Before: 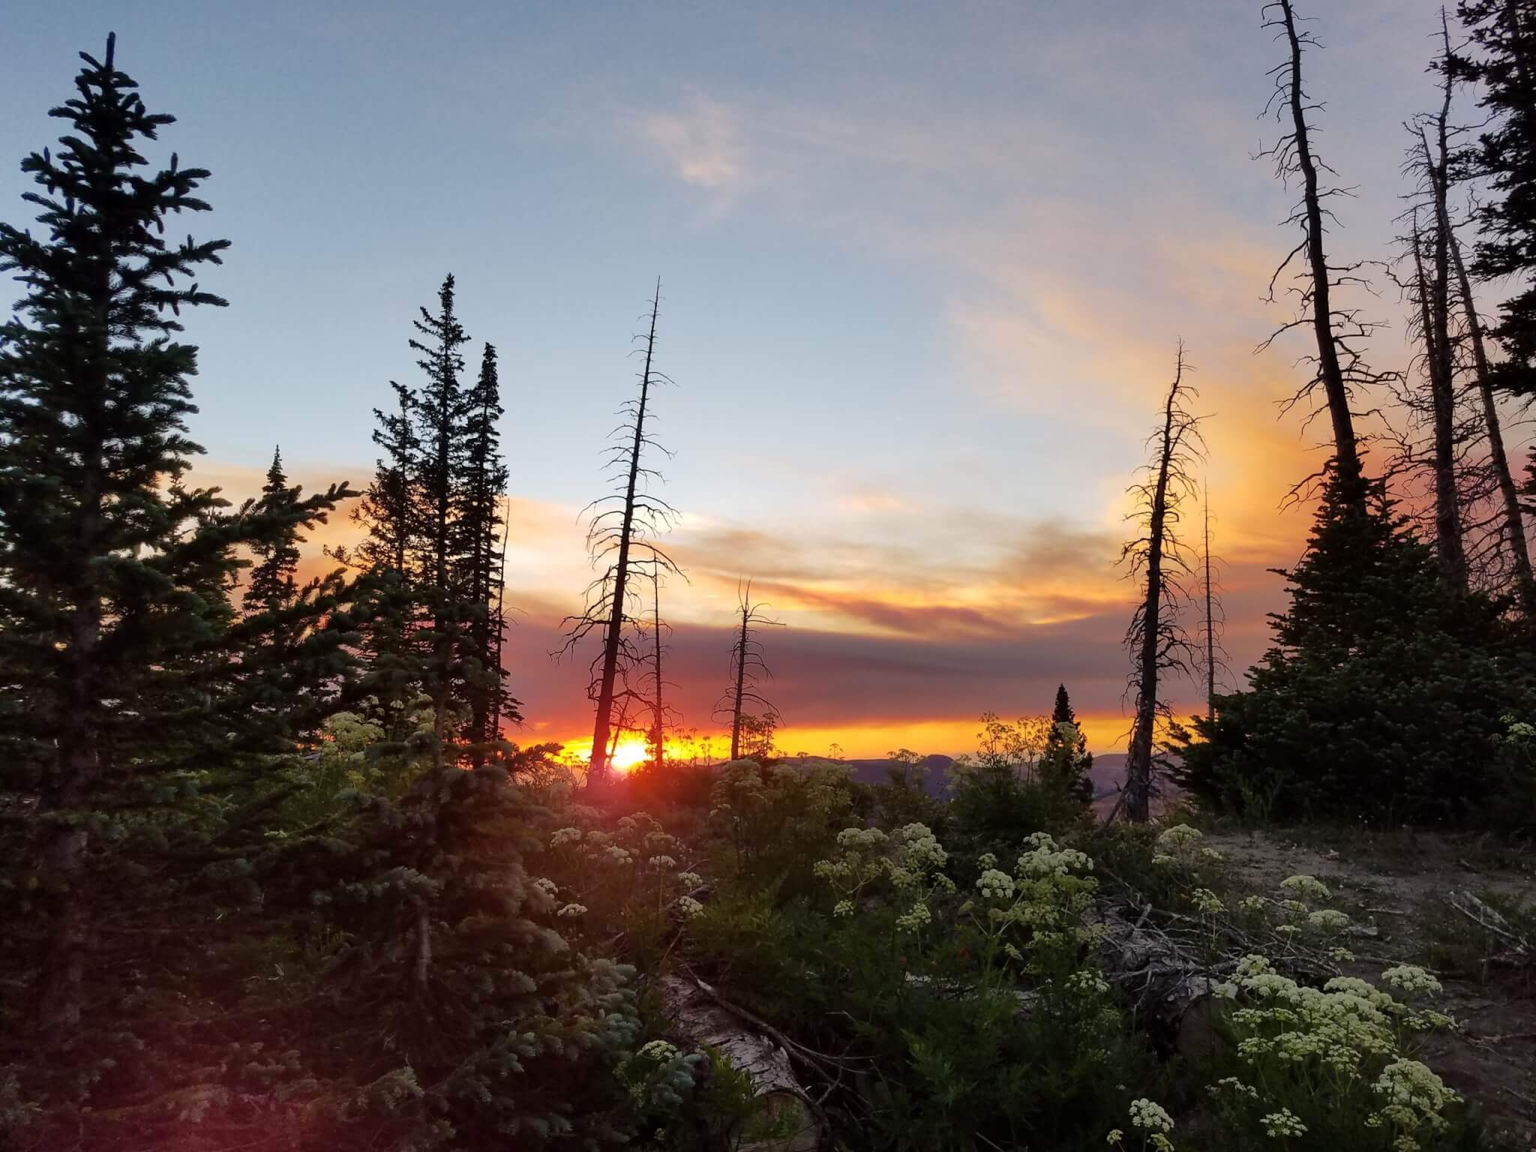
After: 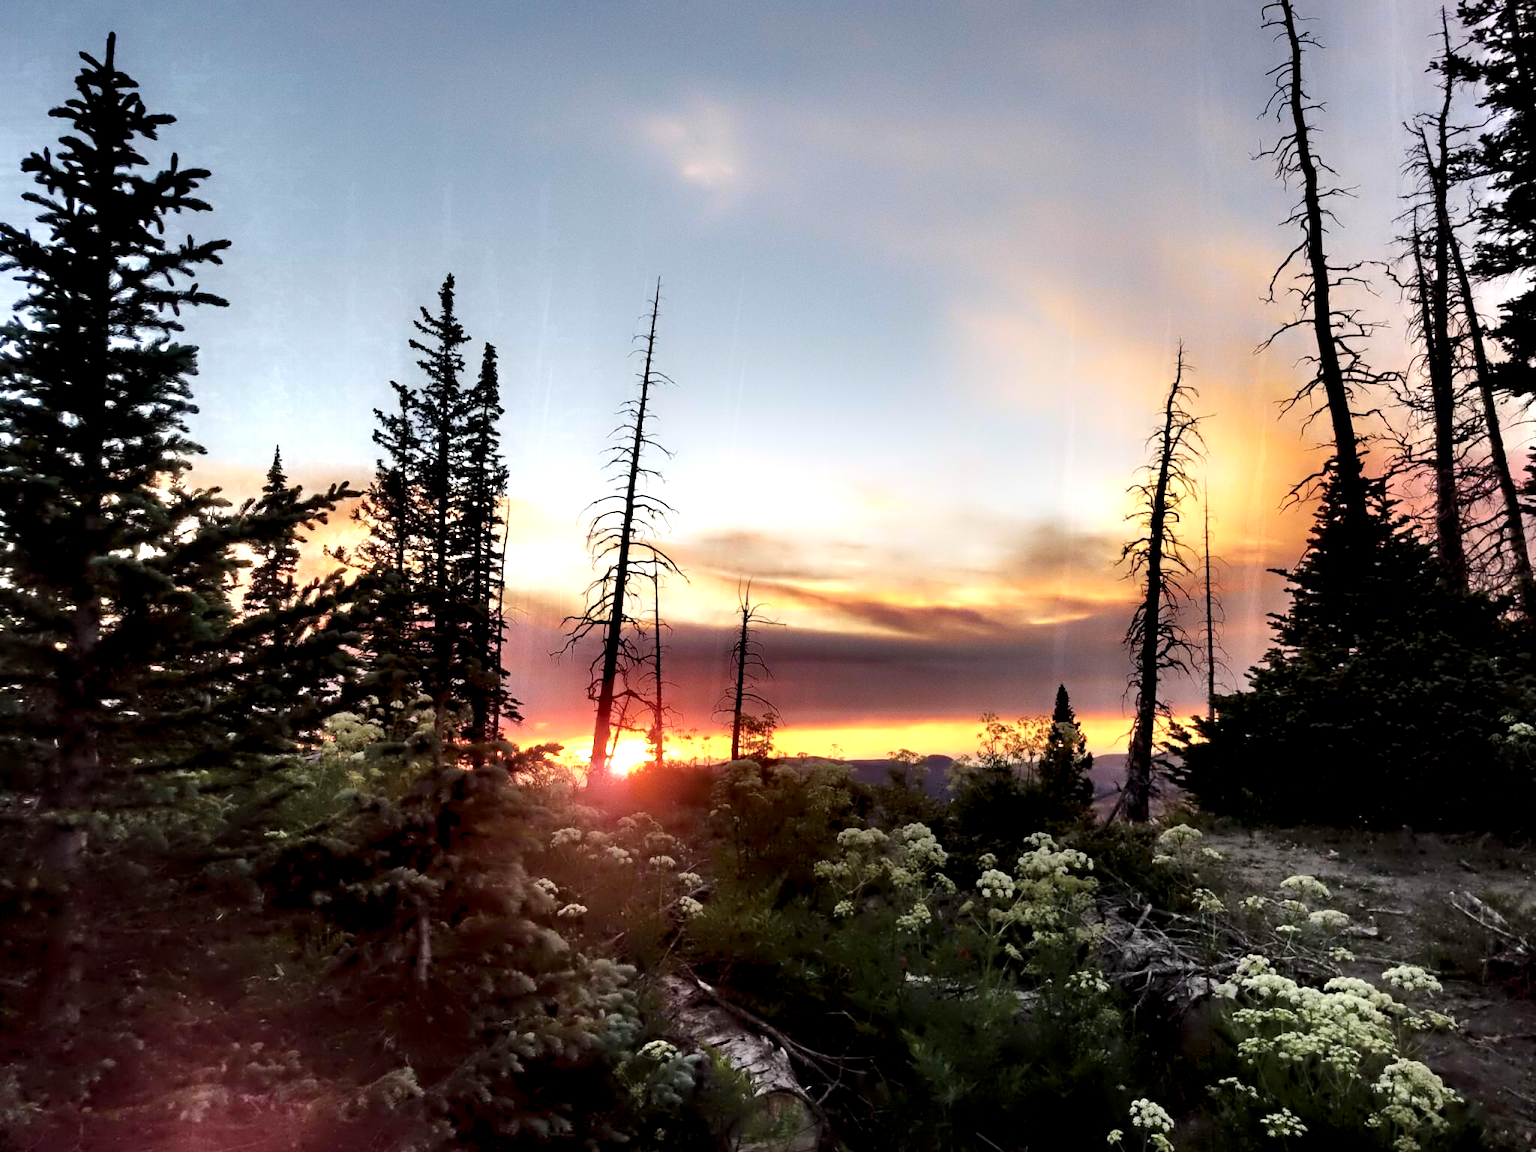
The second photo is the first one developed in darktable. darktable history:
contrast equalizer: y [[0.783, 0.666, 0.575, 0.77, 0.556, 0.501], [0.5 ×6], [0.5 ×6], [0, 0.02, 0.272, 0.399, 0.062, 0], [0 ×6]]
levels: levels [0, 0.474, 0.947]
grain: coarseness 0.09 ISO, strength 16.61%
